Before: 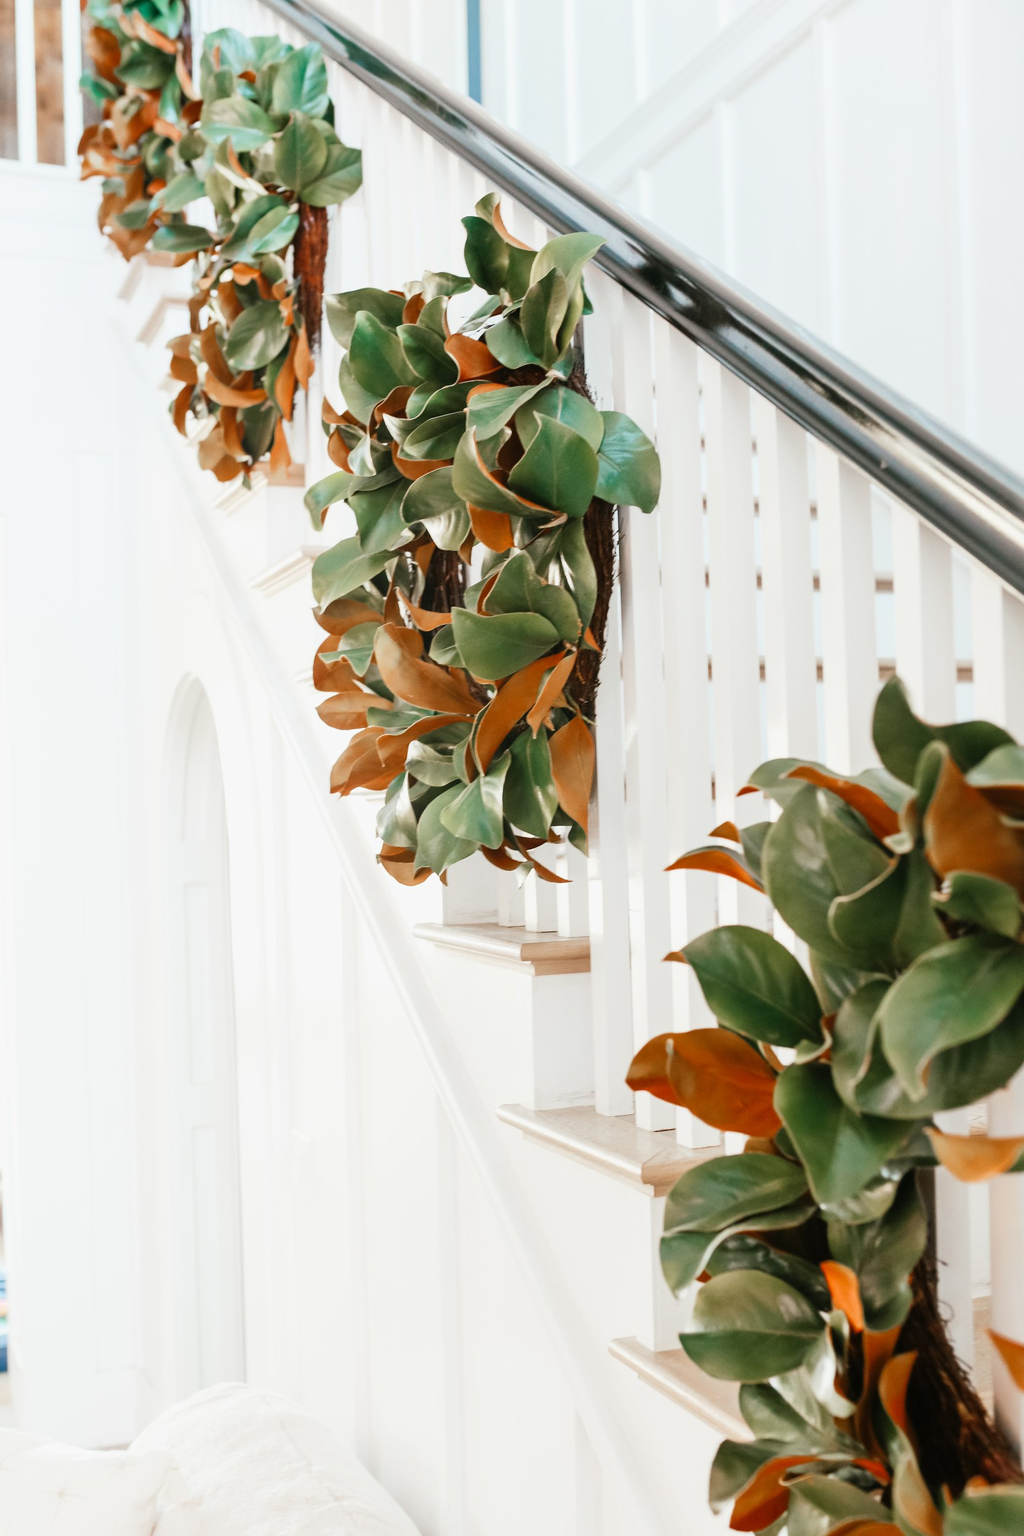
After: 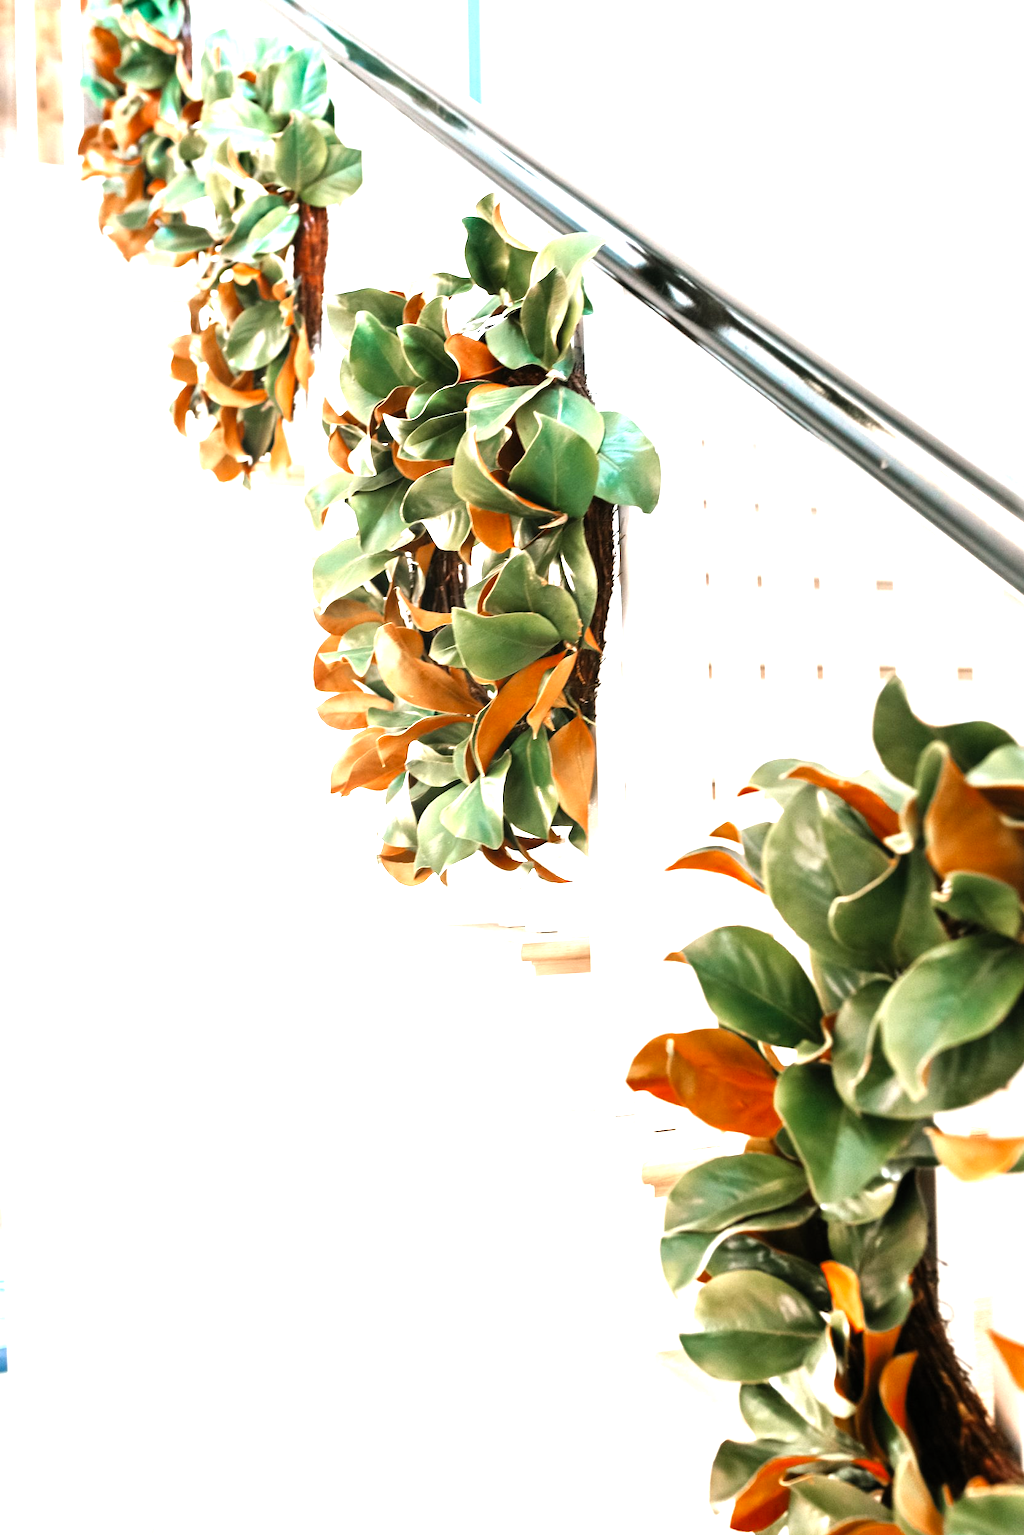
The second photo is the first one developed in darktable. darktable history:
contrast equalizer: y [[0.5 ×6], [0.5 ×6], [0.5, 0.5, 0.501, 0.545, 0.707, 0.863], [0 ×6], [0 ×6]]
levels: levels [0.012, 0.367, 0.697]
exposure: compensate highlight preservation false
